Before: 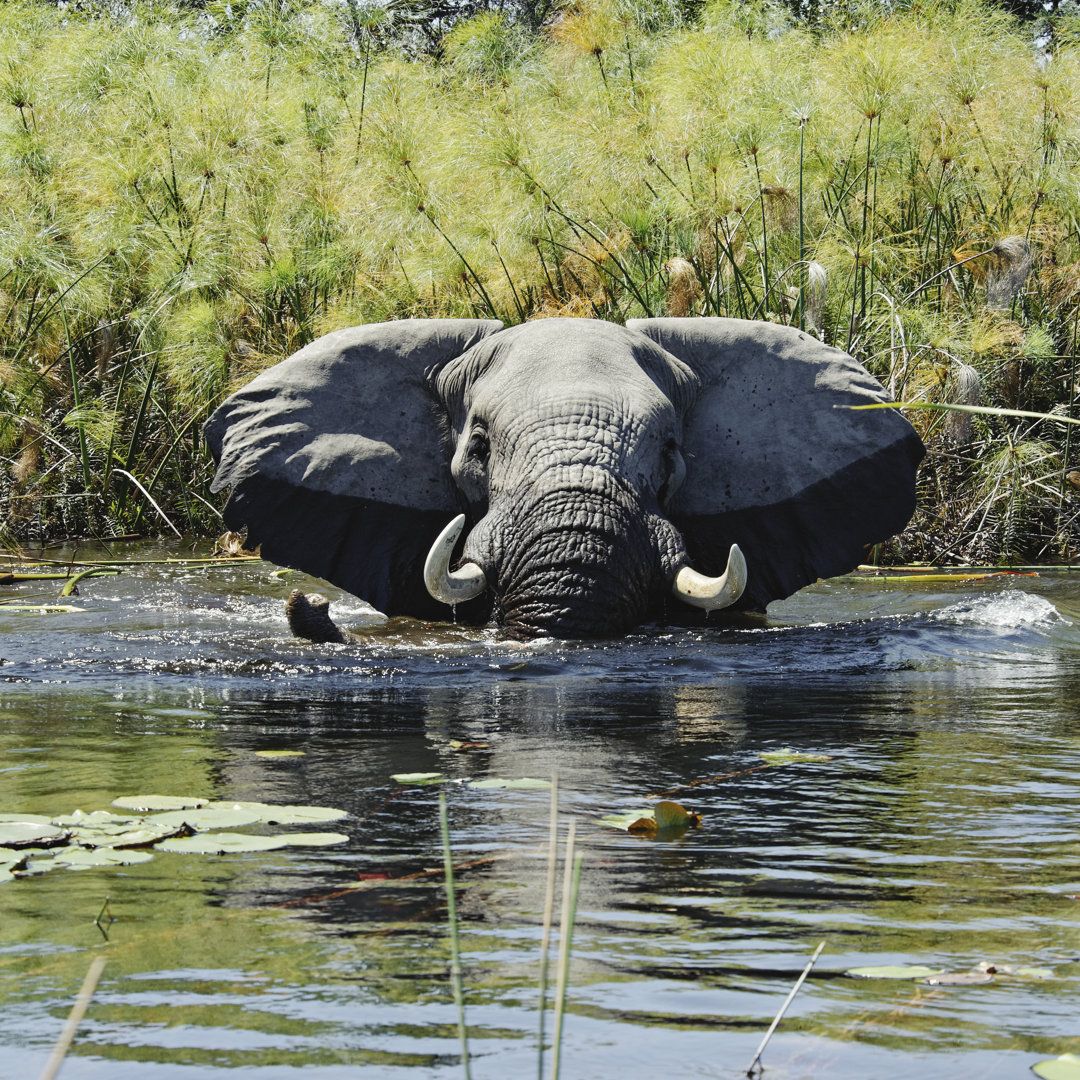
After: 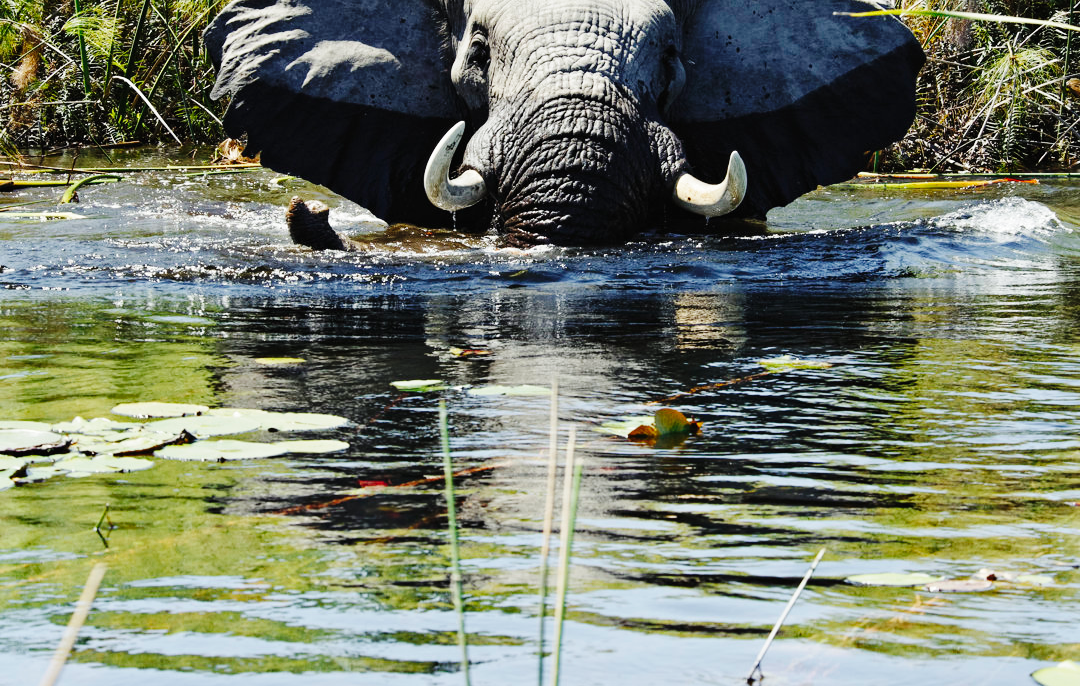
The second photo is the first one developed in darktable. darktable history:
base curve: curves: ch0 [(0, 0) (0.036, 0.025) (0.121, 0.166) (0.206, 0.329) (0.605, 0.79) (1, 1)], preserve colors none
crop and rotate: top 36.435%
white balance: emerald 1
